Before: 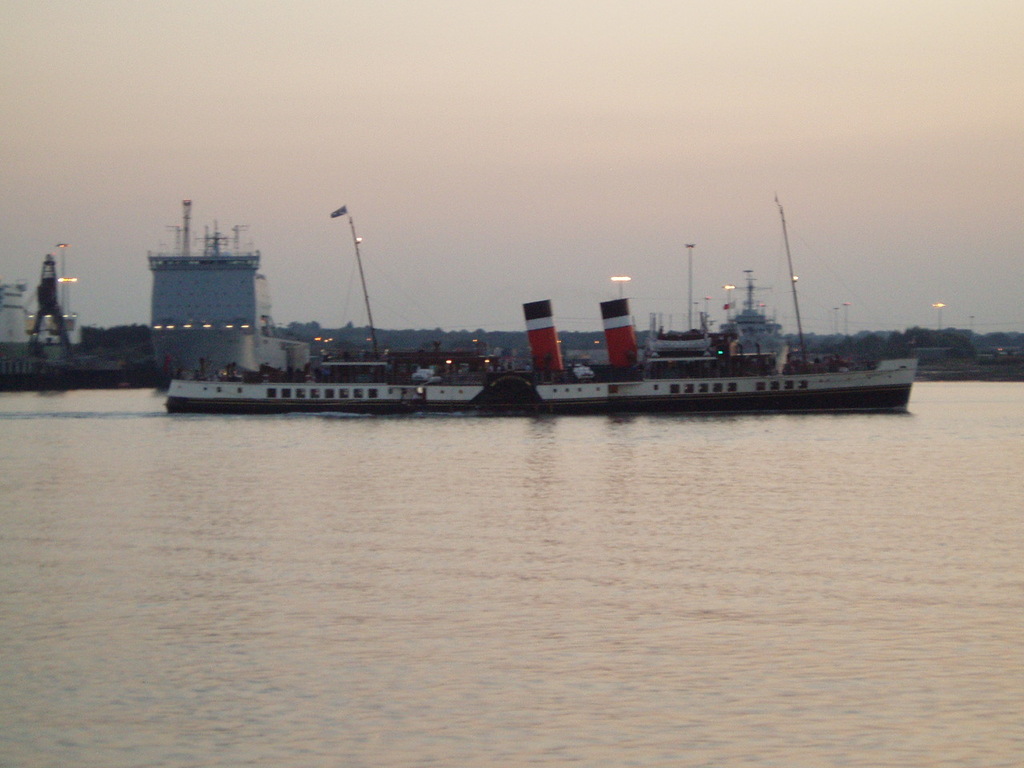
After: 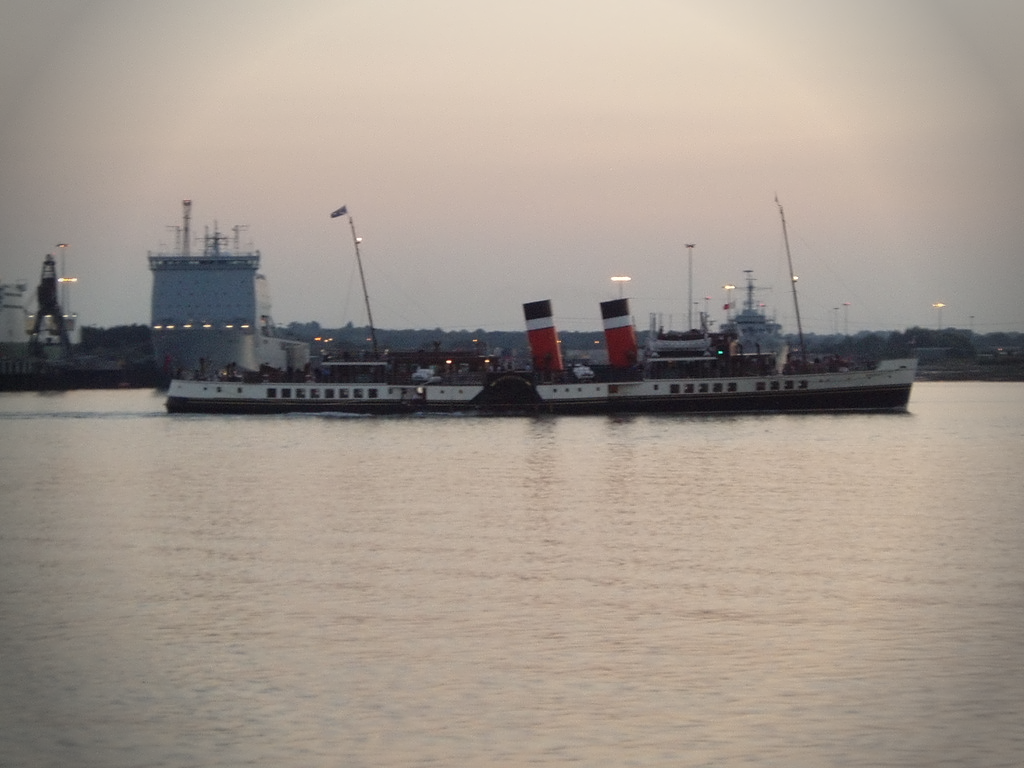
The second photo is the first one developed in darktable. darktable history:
vignetting: fall-off radius 31.48%, brightness -0.472
contrast equalizer: y [[0.5 ×4, 0.525, 0.667], [0.5 ×6], [0.5 ×6], [0 ×4, 0.042, 0], [0, 0, 0.004, 0.1, 0.191, 0.131]]
